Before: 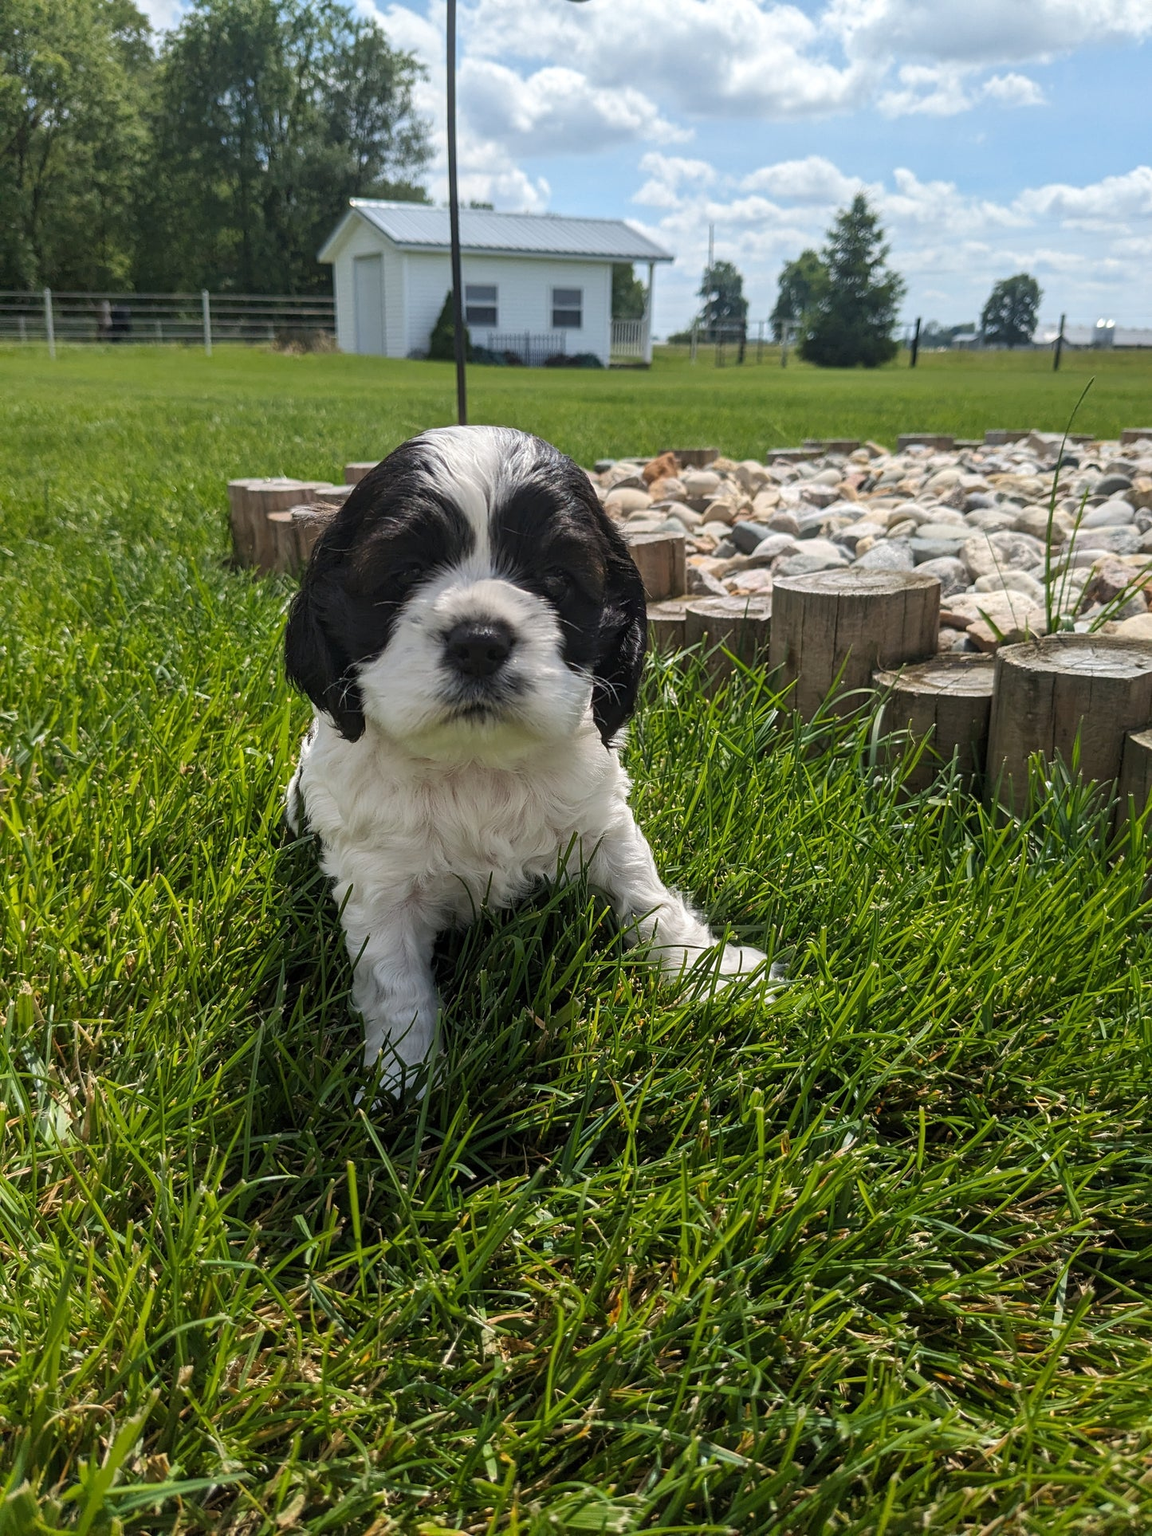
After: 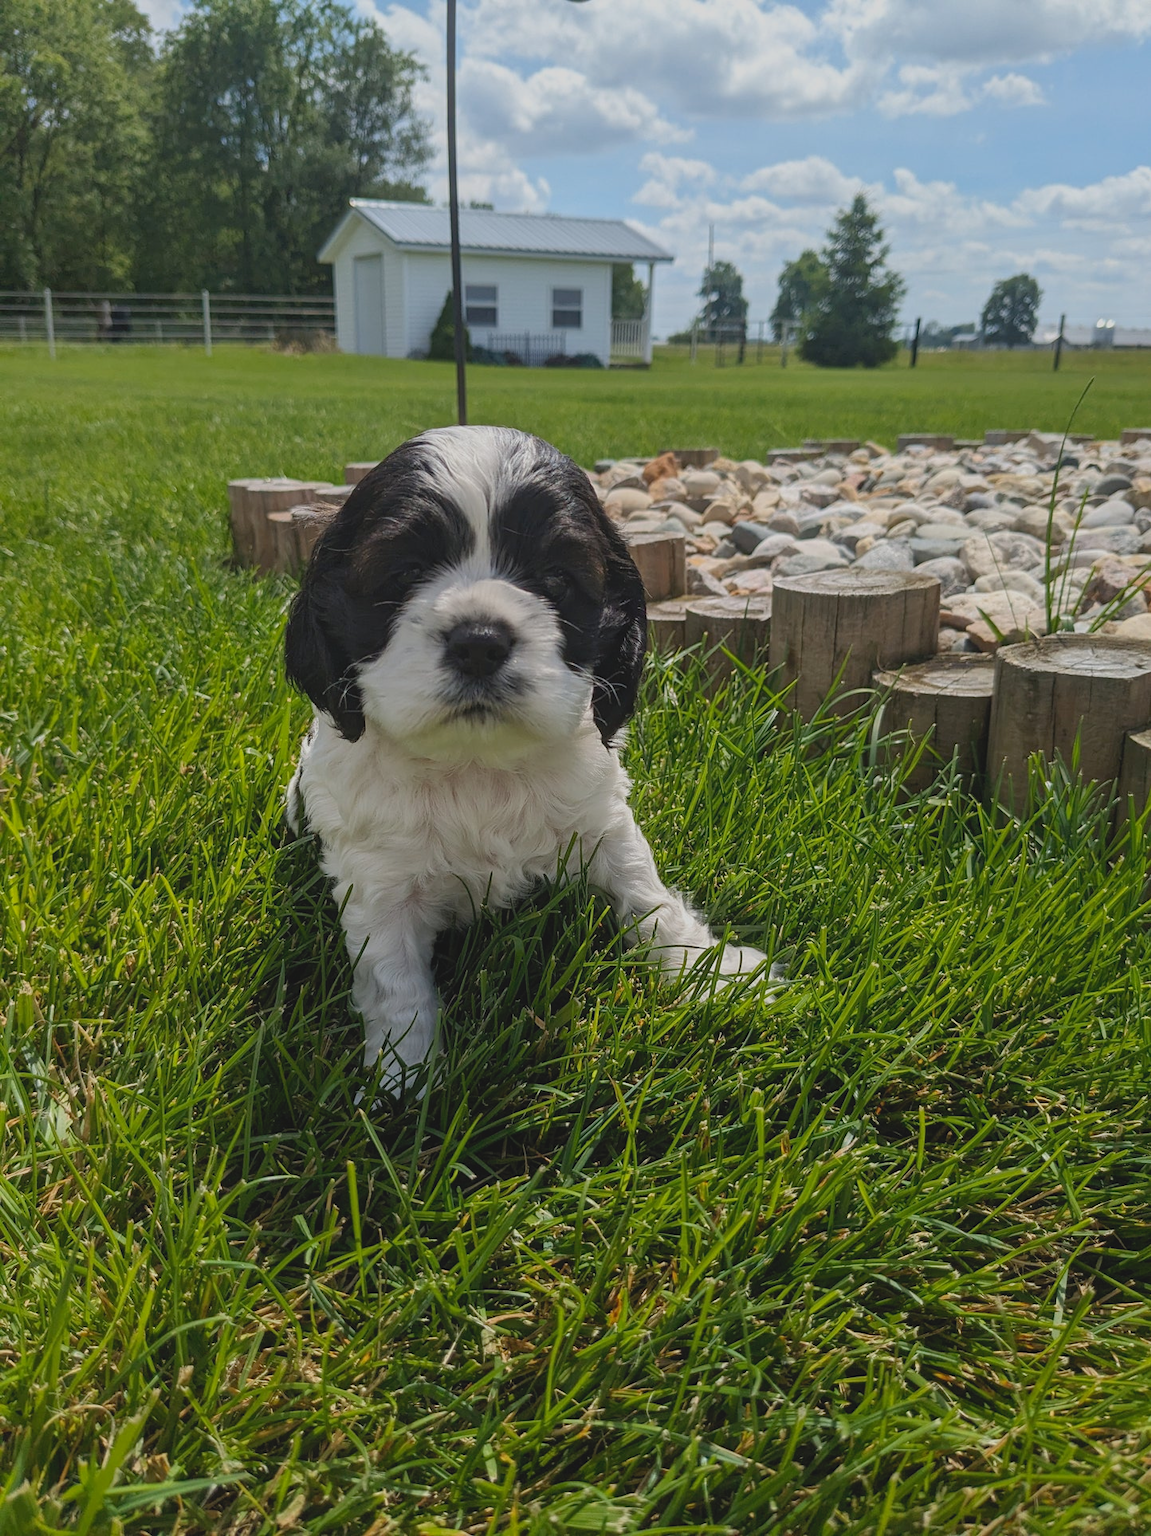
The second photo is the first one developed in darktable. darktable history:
exposure: exposure -0.462 EV, compensate highlight preservation false
levels: levels [0, 0.478, 1]
contrast brightness saturation: contrast -0.11
